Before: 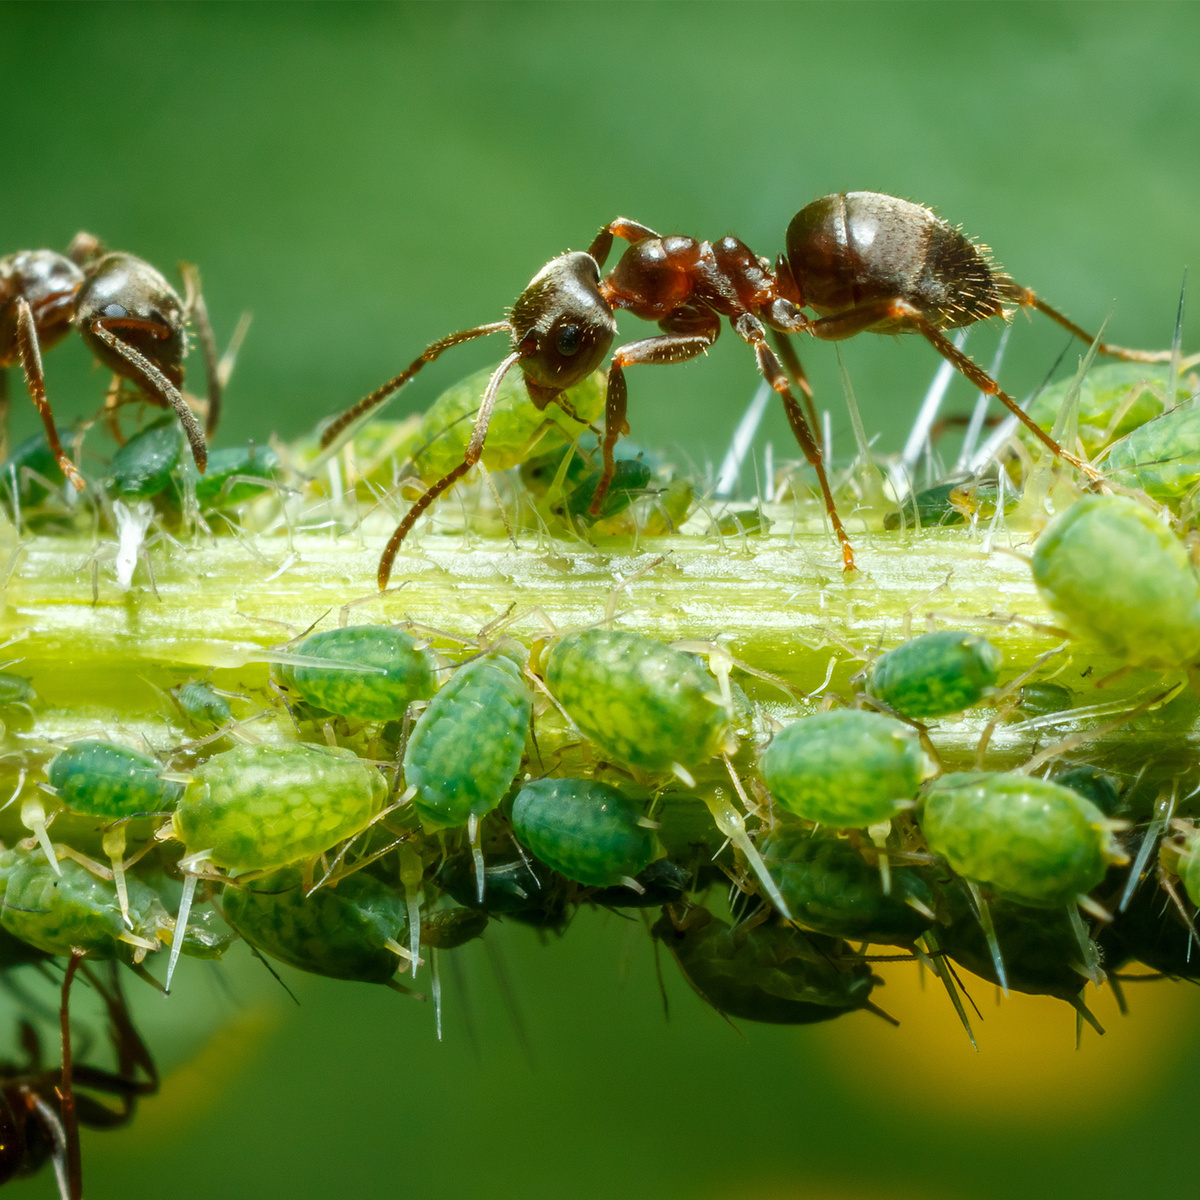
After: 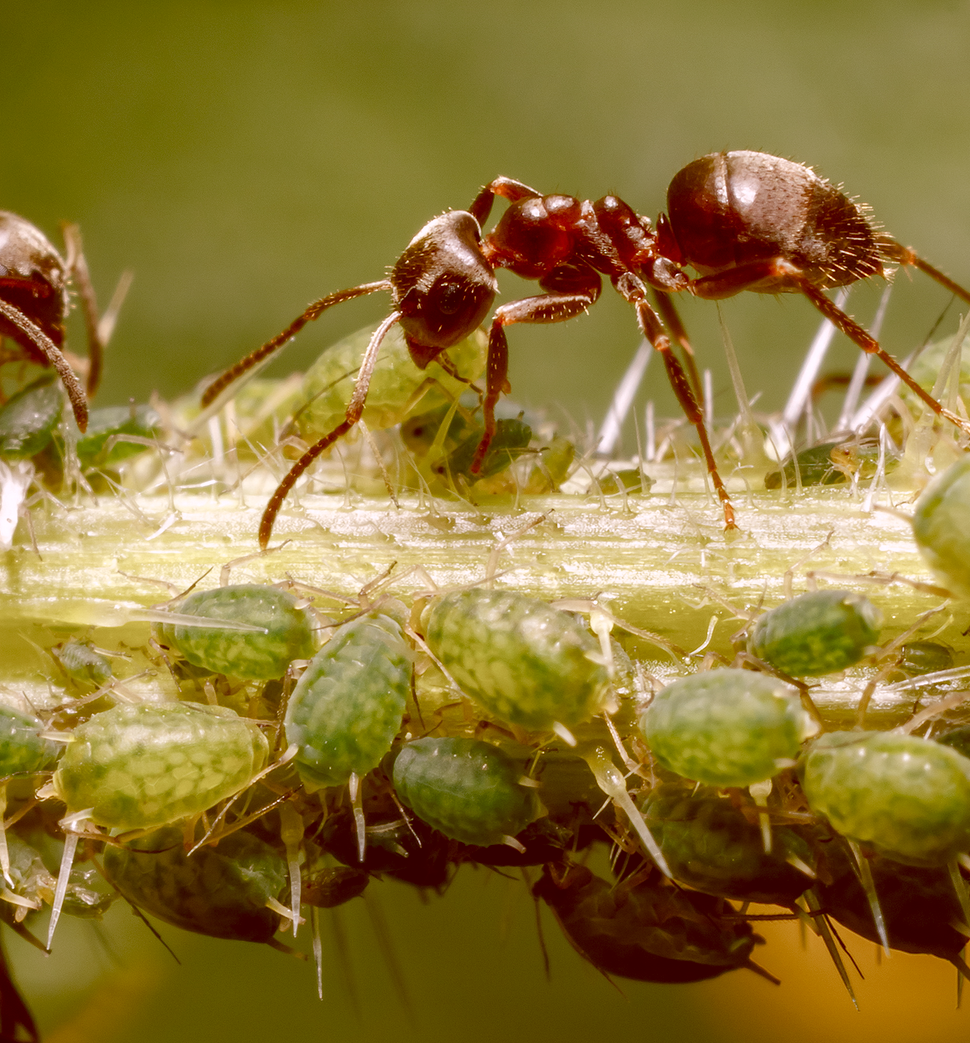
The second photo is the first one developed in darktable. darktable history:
base curve: curves: ch0 [(0, 0) (0.74, 0.67) (1, 1)]
crop: left 9.929%, top 3.475%, right 9.188%, bottom 9.529%
color balance rgb: perceptual saturation grading › global saturation 20%, perceptual saturation grading › highlights -50%, perceptual saturation grading › shadows 30%
color correction: highlights a* 9.03, highlights b* 8.71, shadows a* 40, shadows b* 40, saturation 0.8
white balance: red 0.967, blue 1.119, emerald 0.756
